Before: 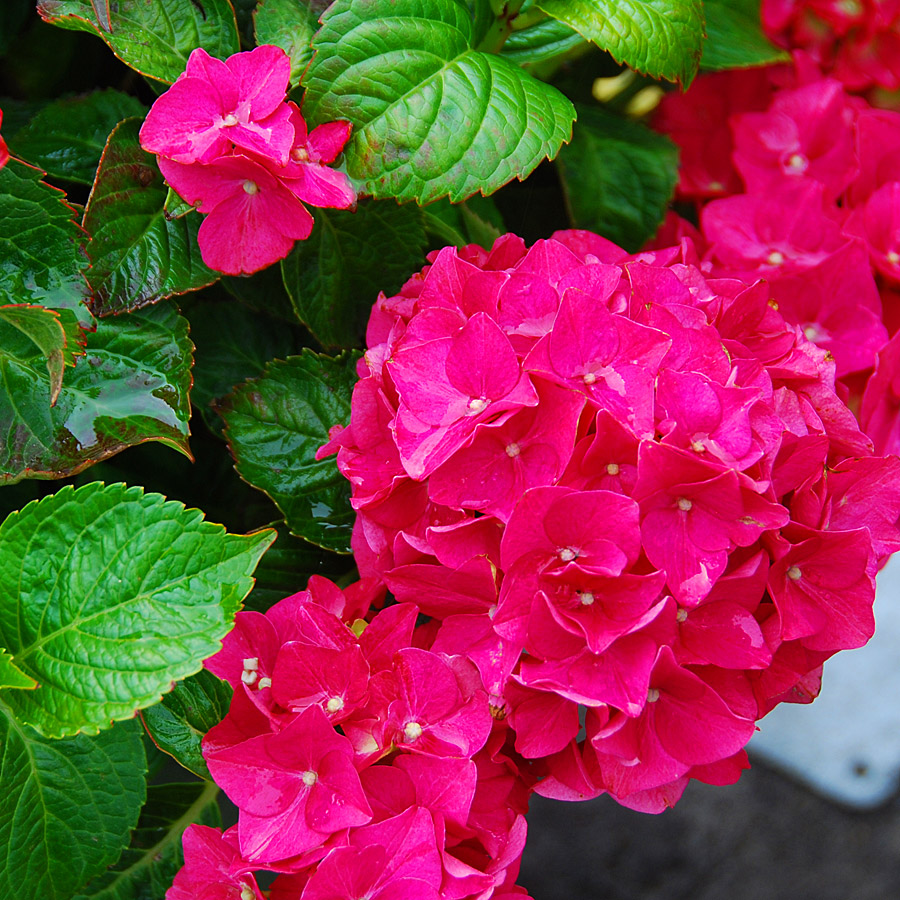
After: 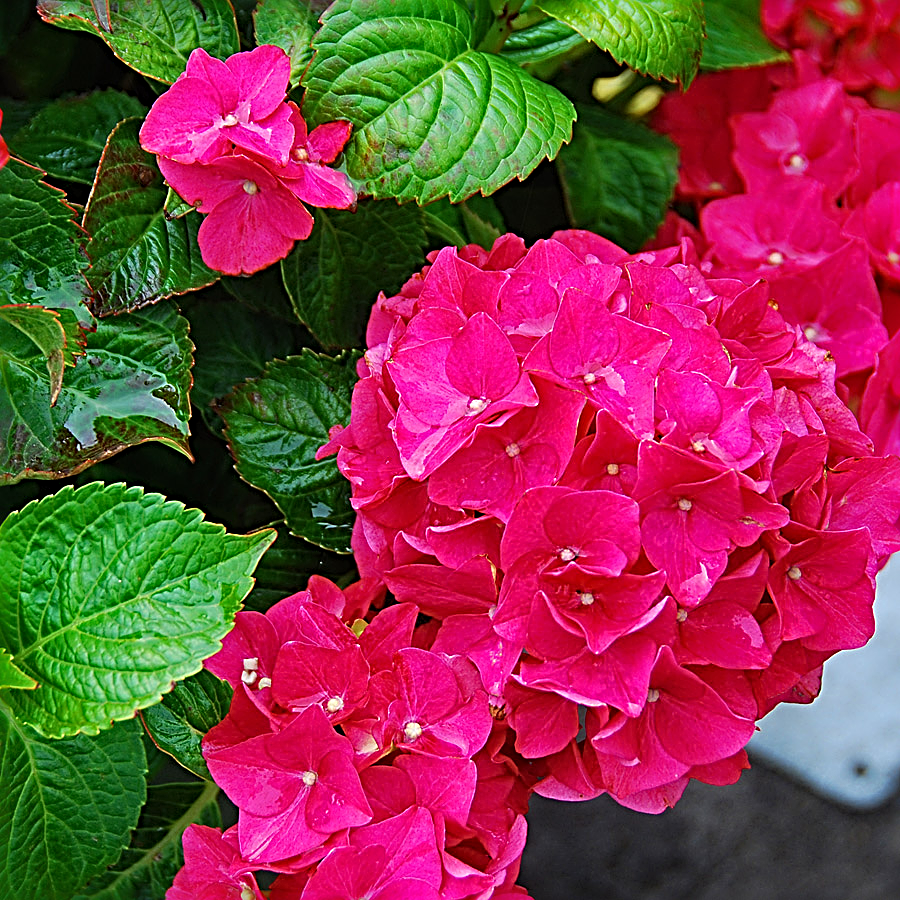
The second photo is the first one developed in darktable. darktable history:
shadows and highlights: shadows 24.5, highlights -78.15, soften with gaussian
sharpen: radius 3.69, amount 0.928
